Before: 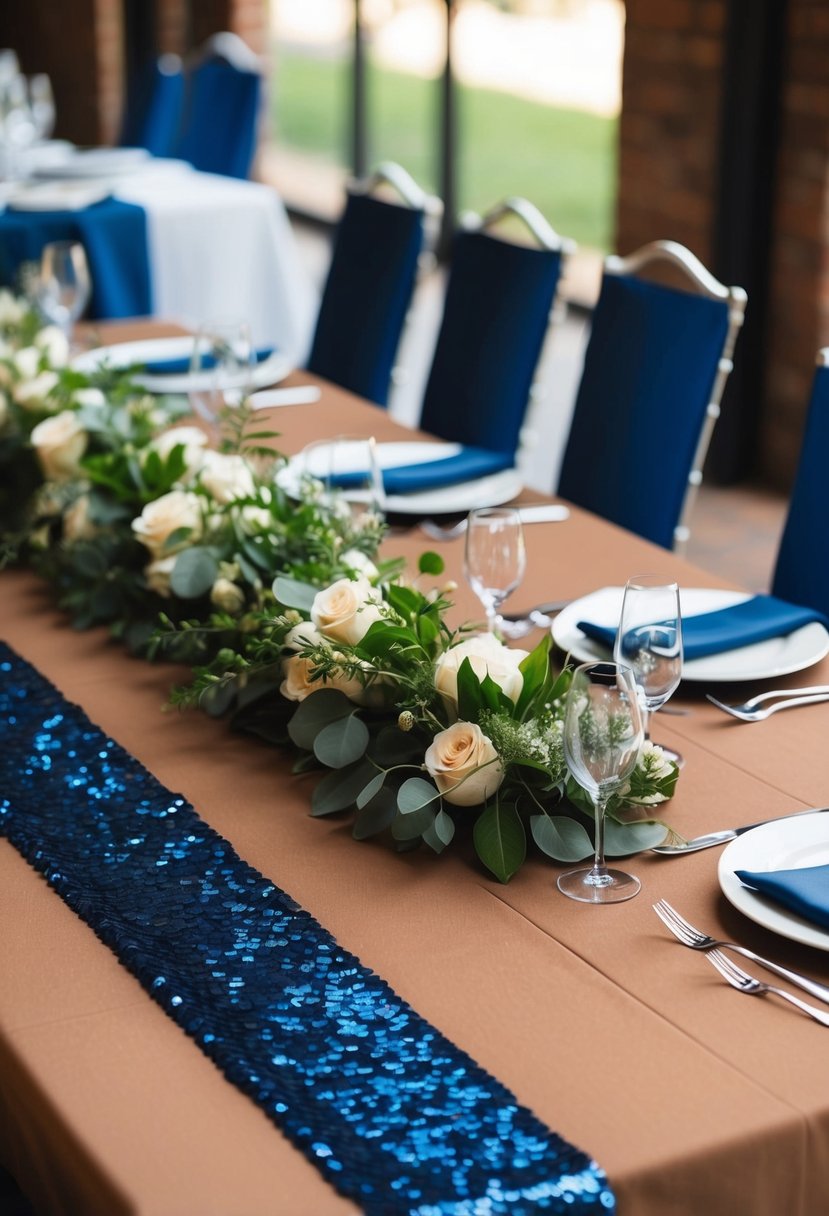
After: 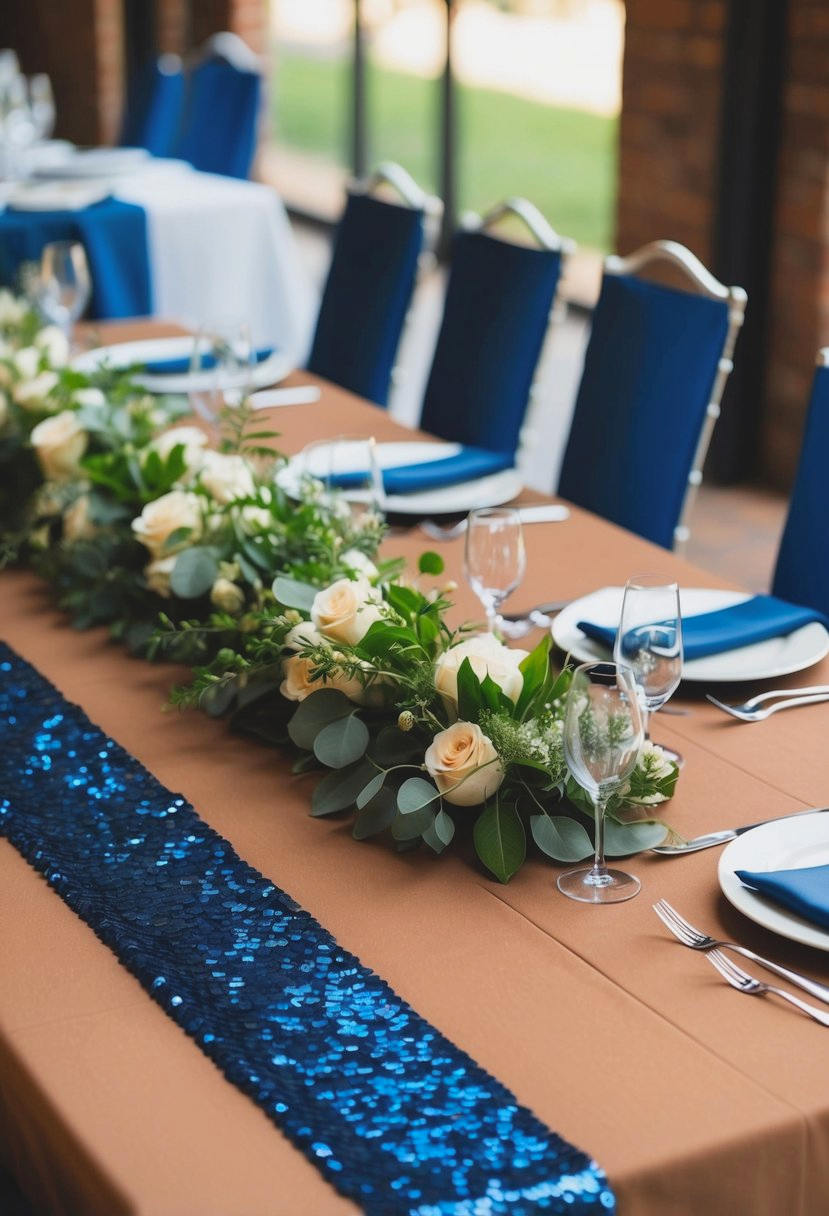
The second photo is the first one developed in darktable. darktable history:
contrast brightness saturation: contrast -0.096, brightness 0.044, saturation 0.076
